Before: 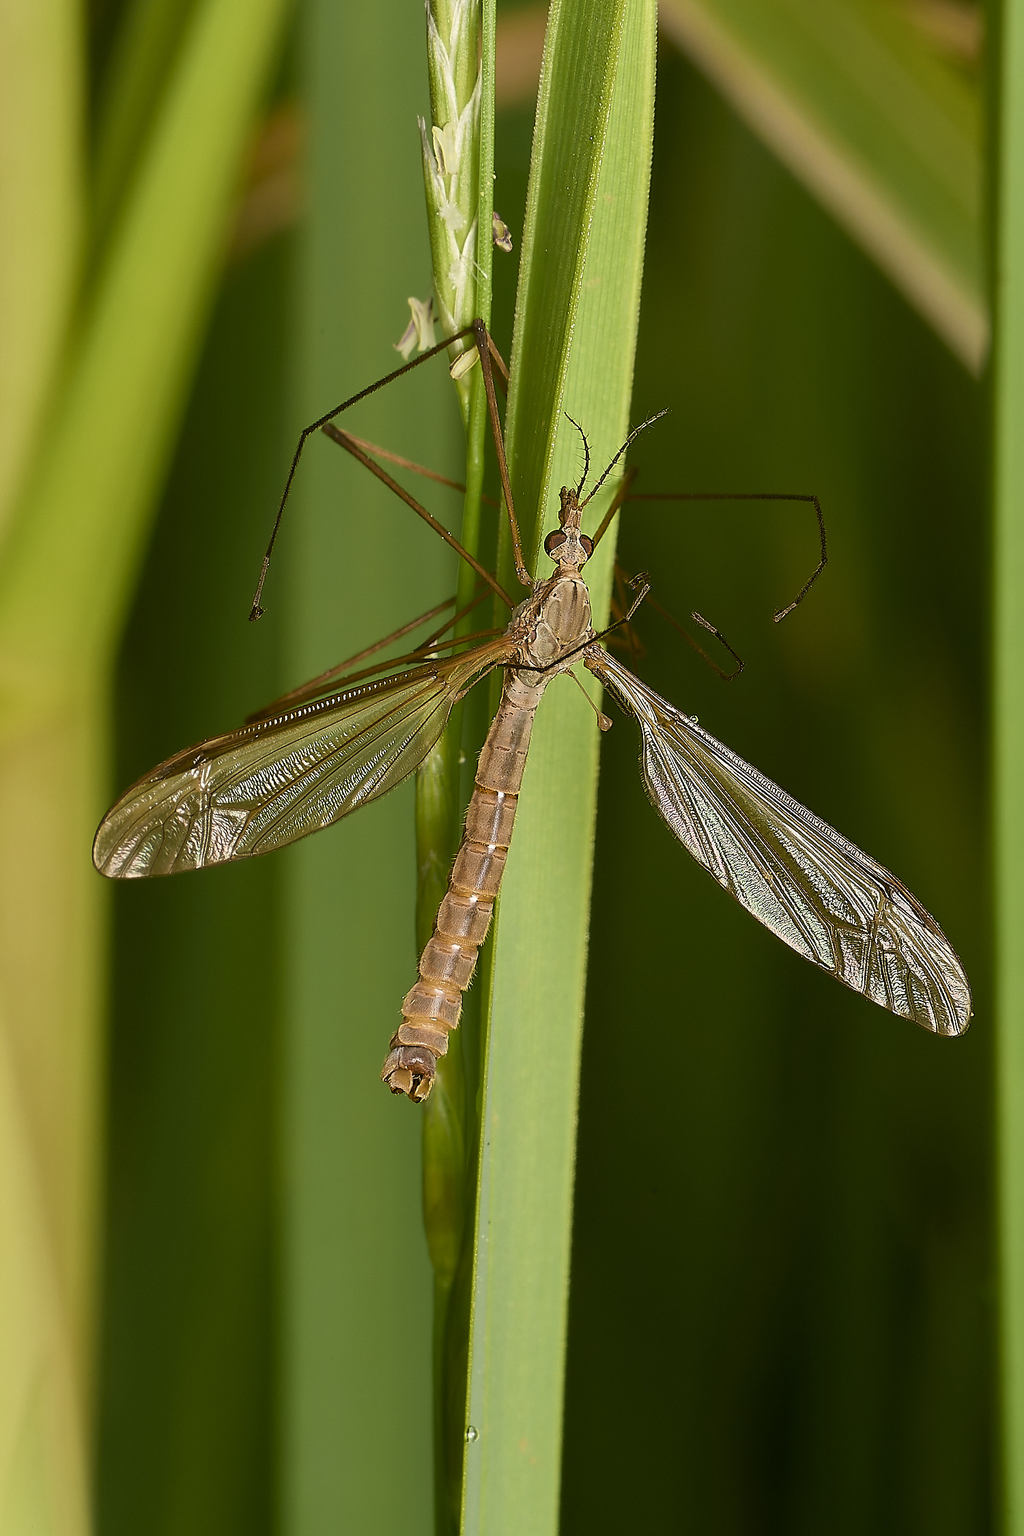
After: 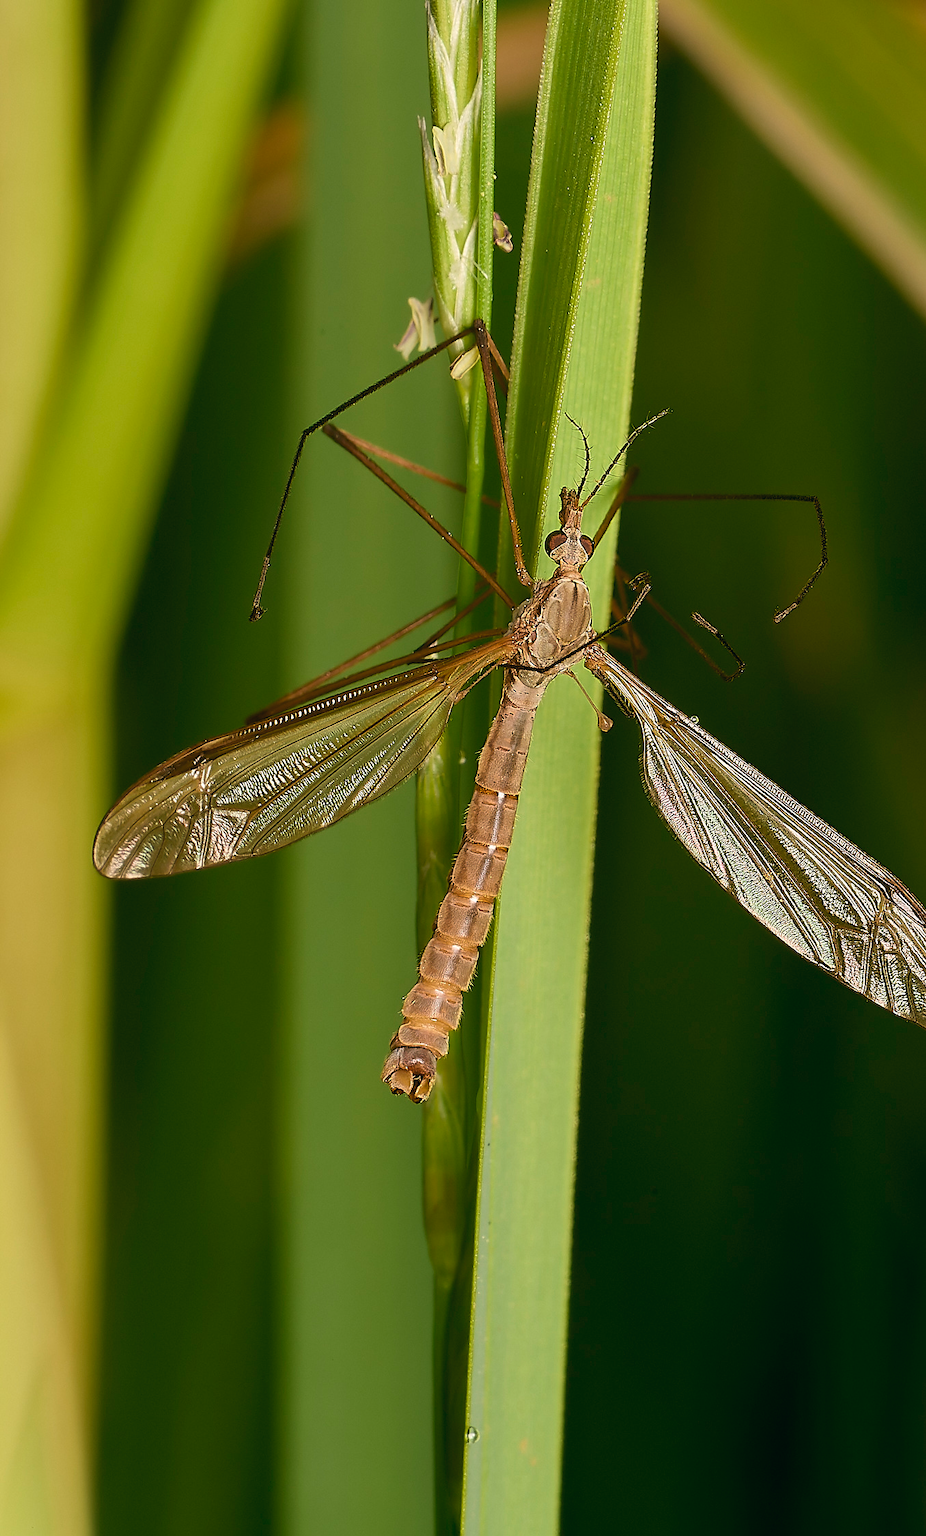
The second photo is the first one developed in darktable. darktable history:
color balance: lift [1, 0.998, 1.001, 1.002], gamma [1, 1.02, 1, 0.98], gain [1, 1.02, 1.003, 0.98]
crop: right 9.509%, bottom 0.031%
